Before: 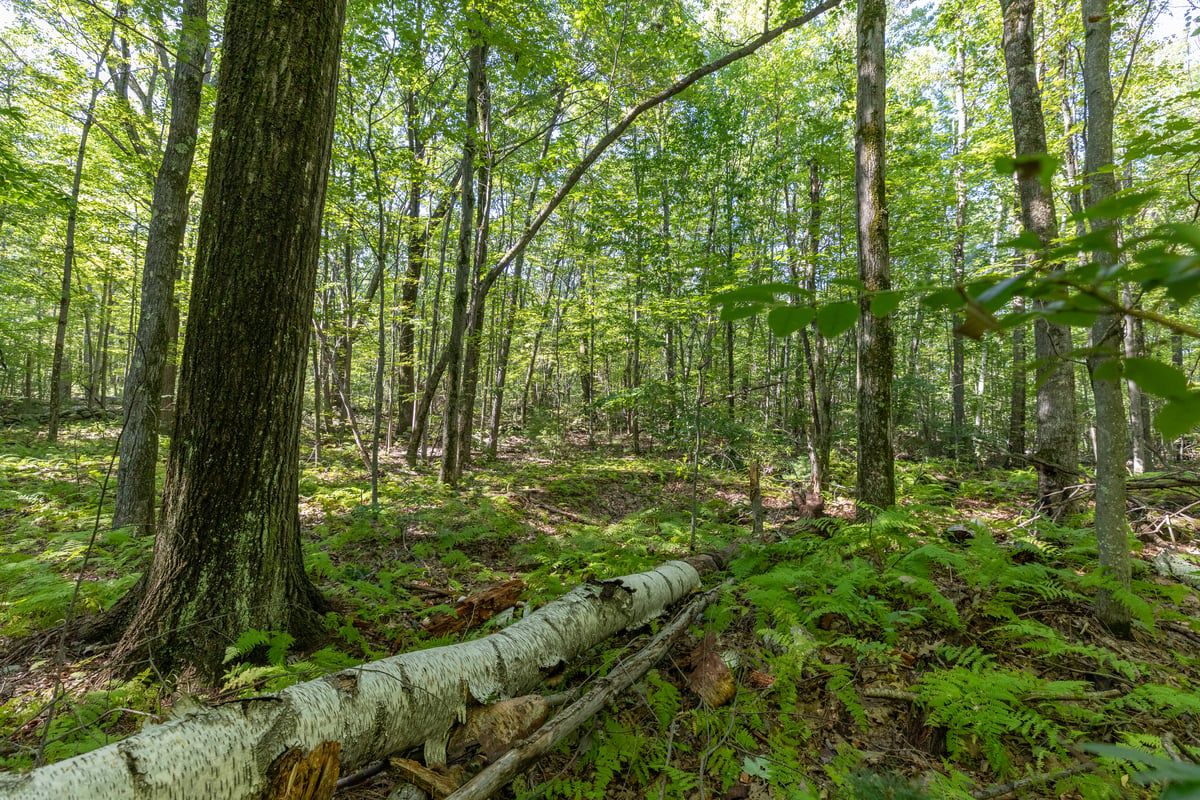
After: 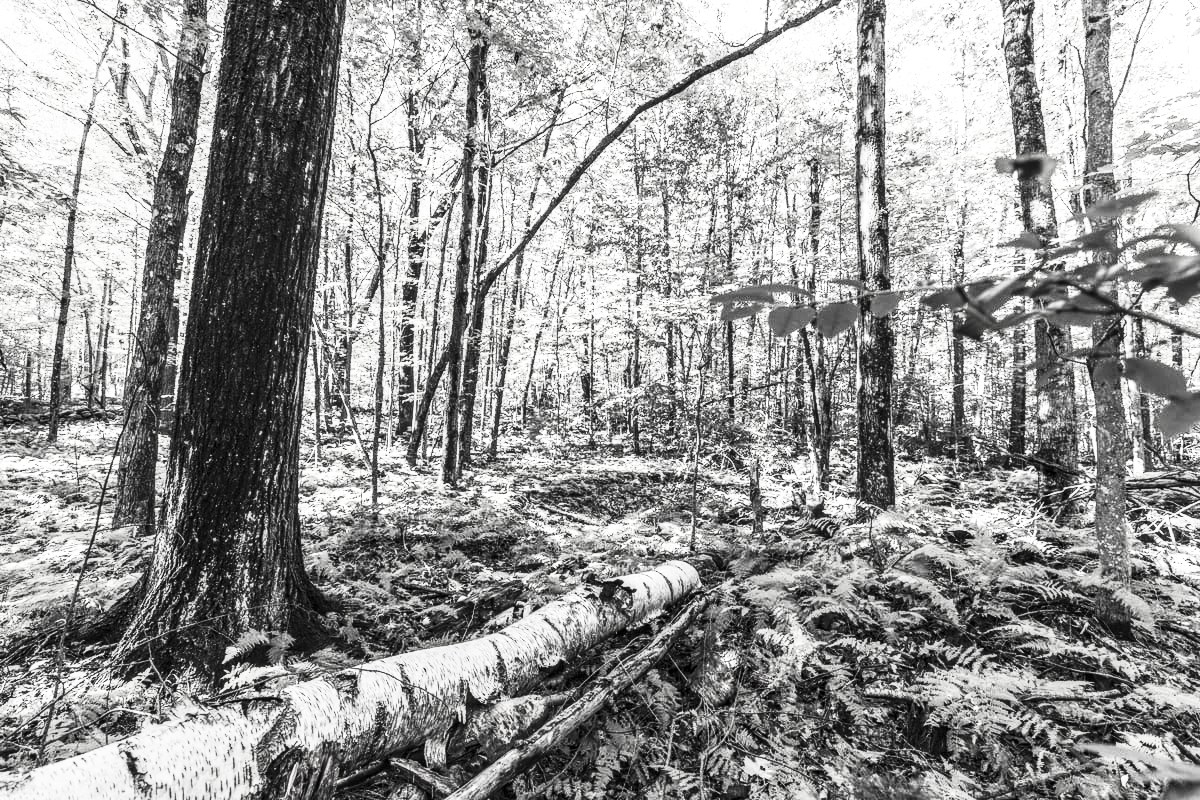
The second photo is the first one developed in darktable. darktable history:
base curve: curves: ch0 [(0, 0) (0.036, 0.025) (0.121, 0.166) (0.206, 0.329) (0.605, 0.79) (1, 1)], preserve colors none
local contrast: detail 130%
contrast brightness saturation: contrast 0.519, brightness 0.479, saturation -0.987
